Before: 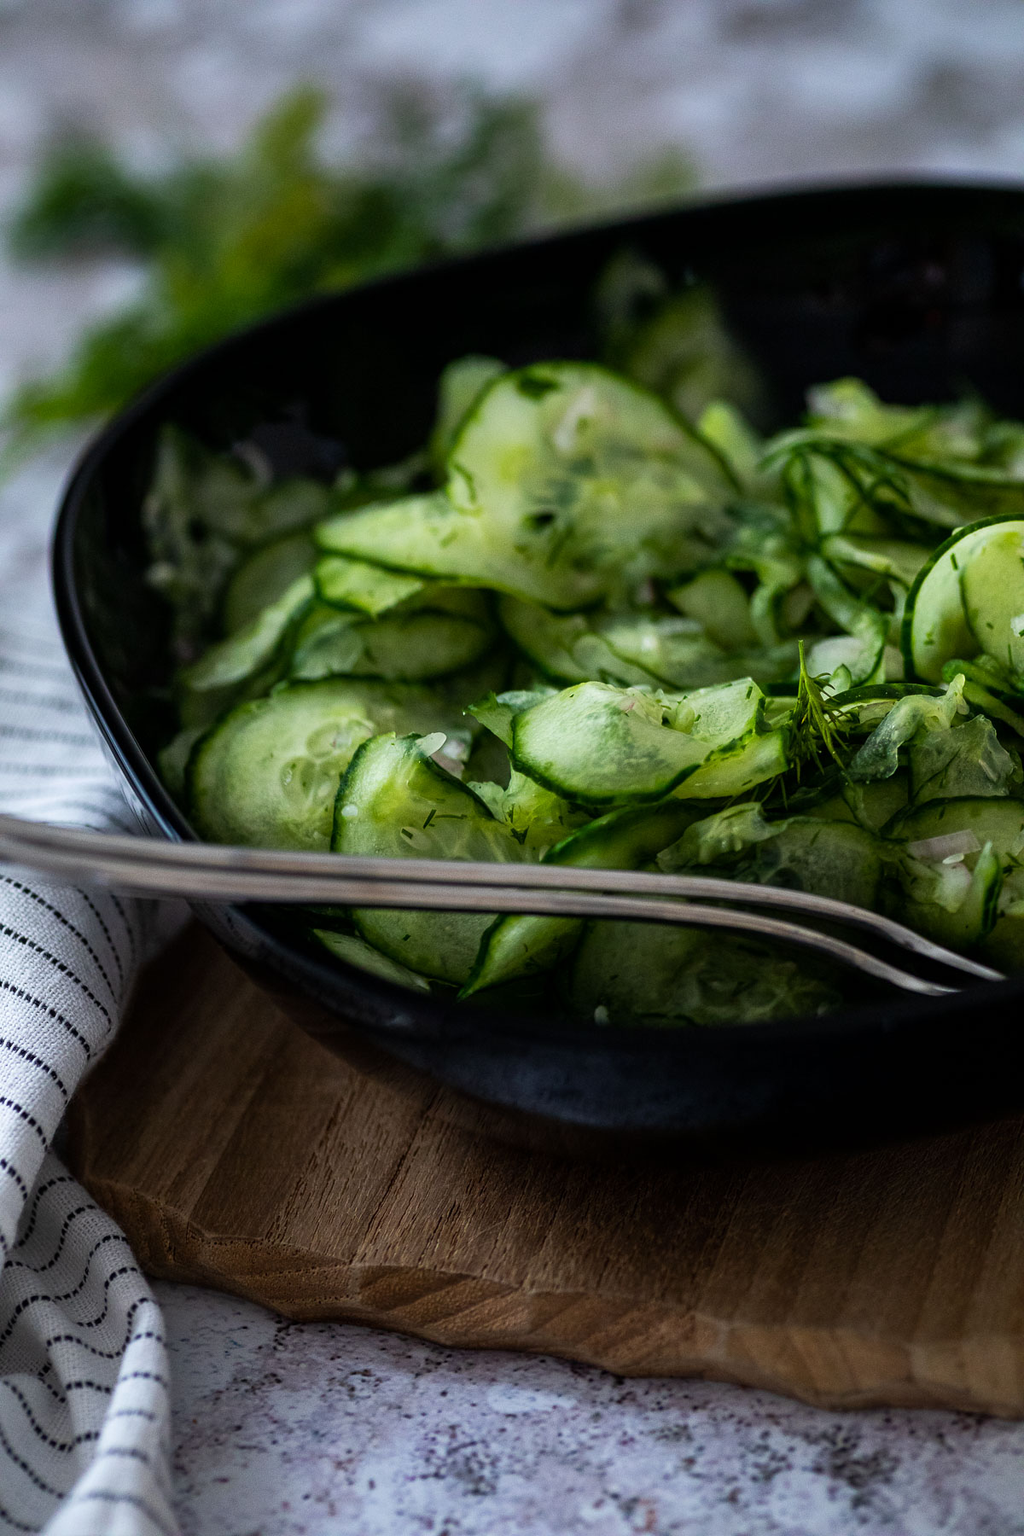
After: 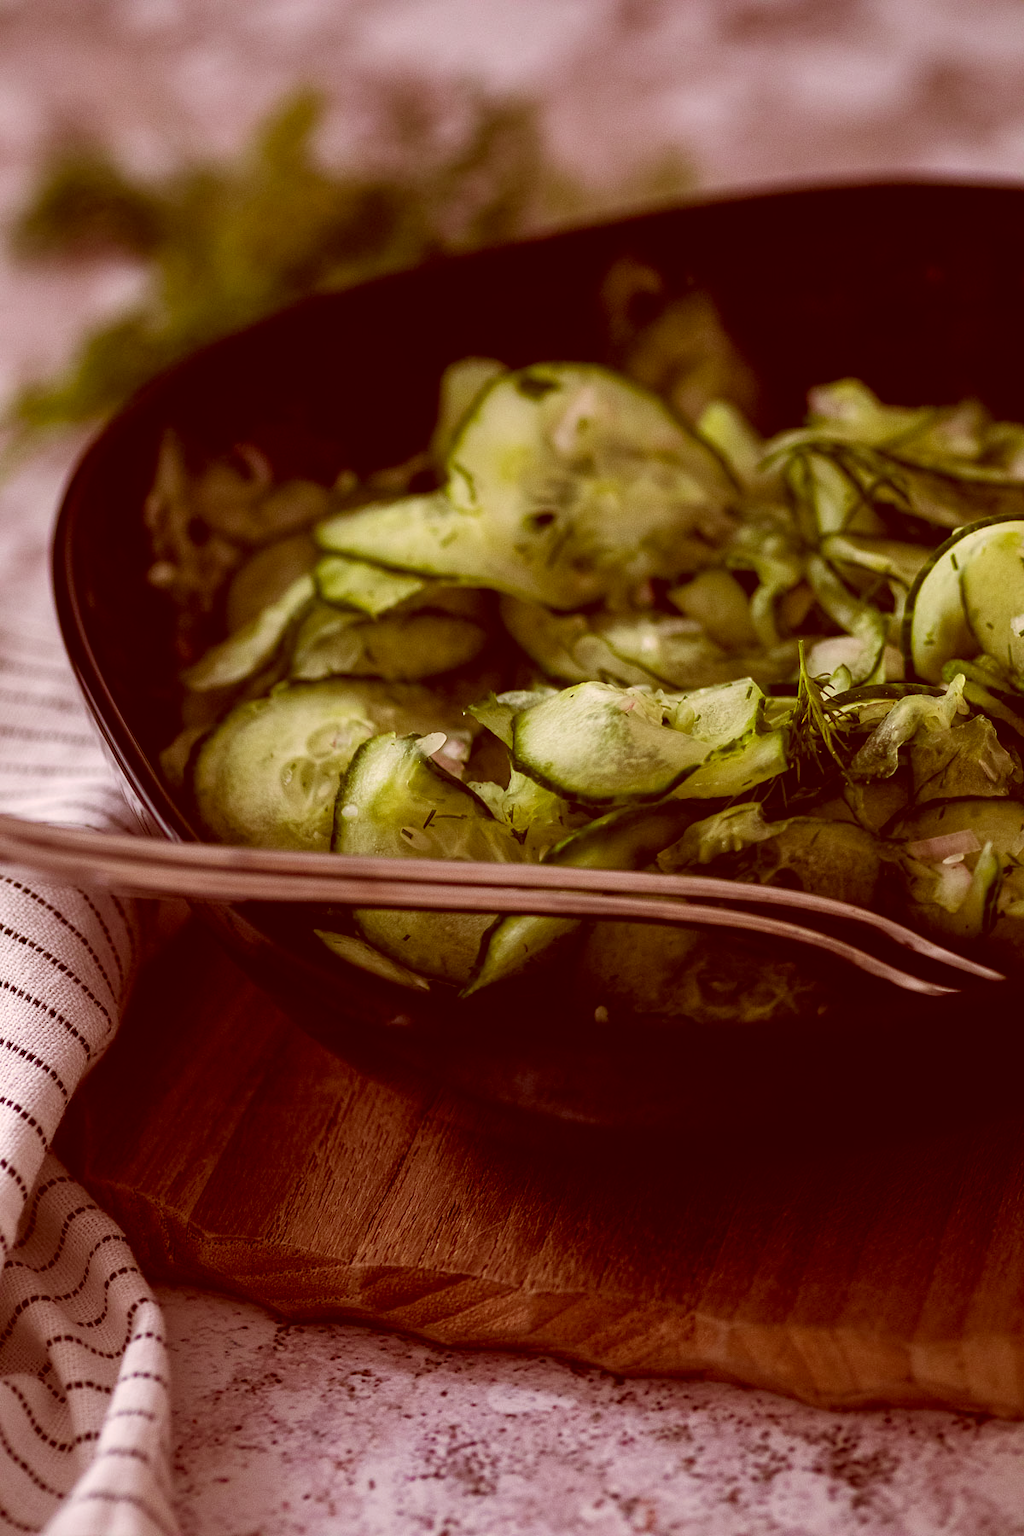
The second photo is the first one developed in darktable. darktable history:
color correction: highlights a* 9.55, highlights b* 8.86, shadows a* 39.27, shadows b* 39.26, saturation 0.816
